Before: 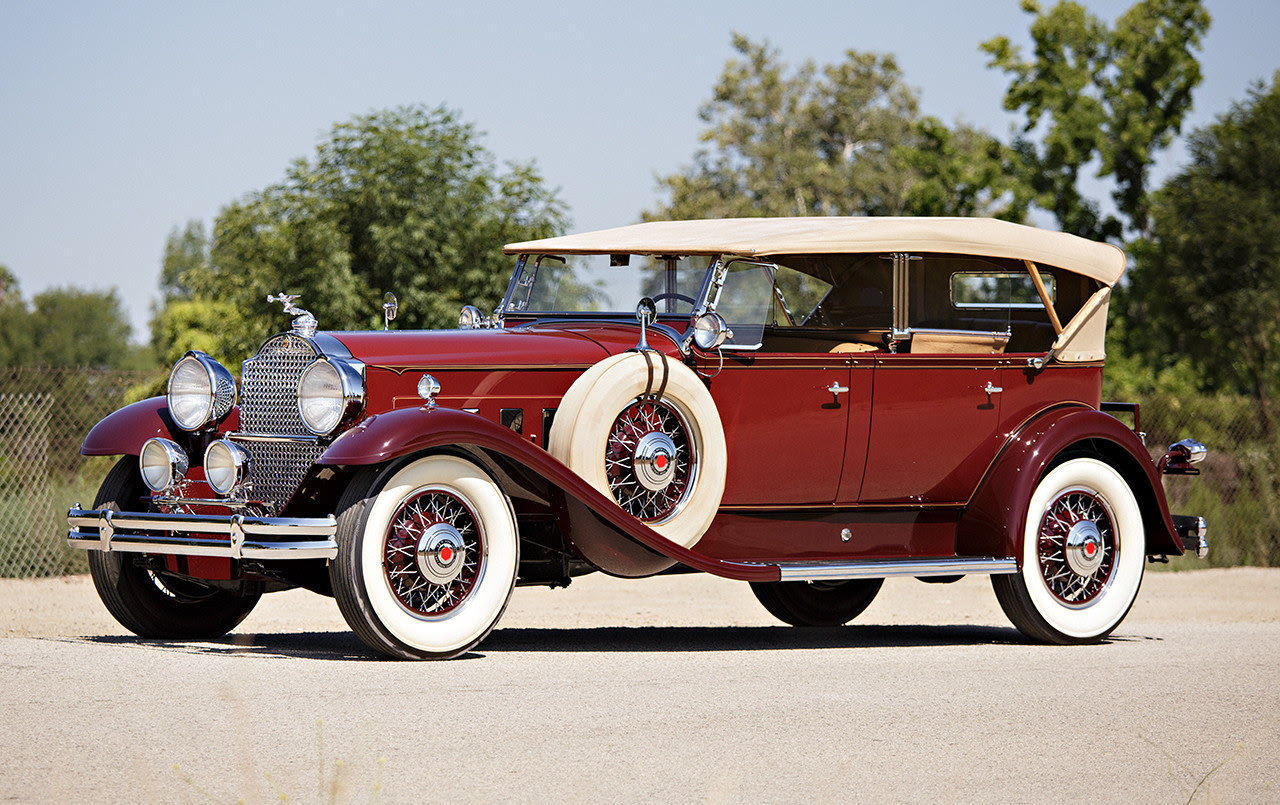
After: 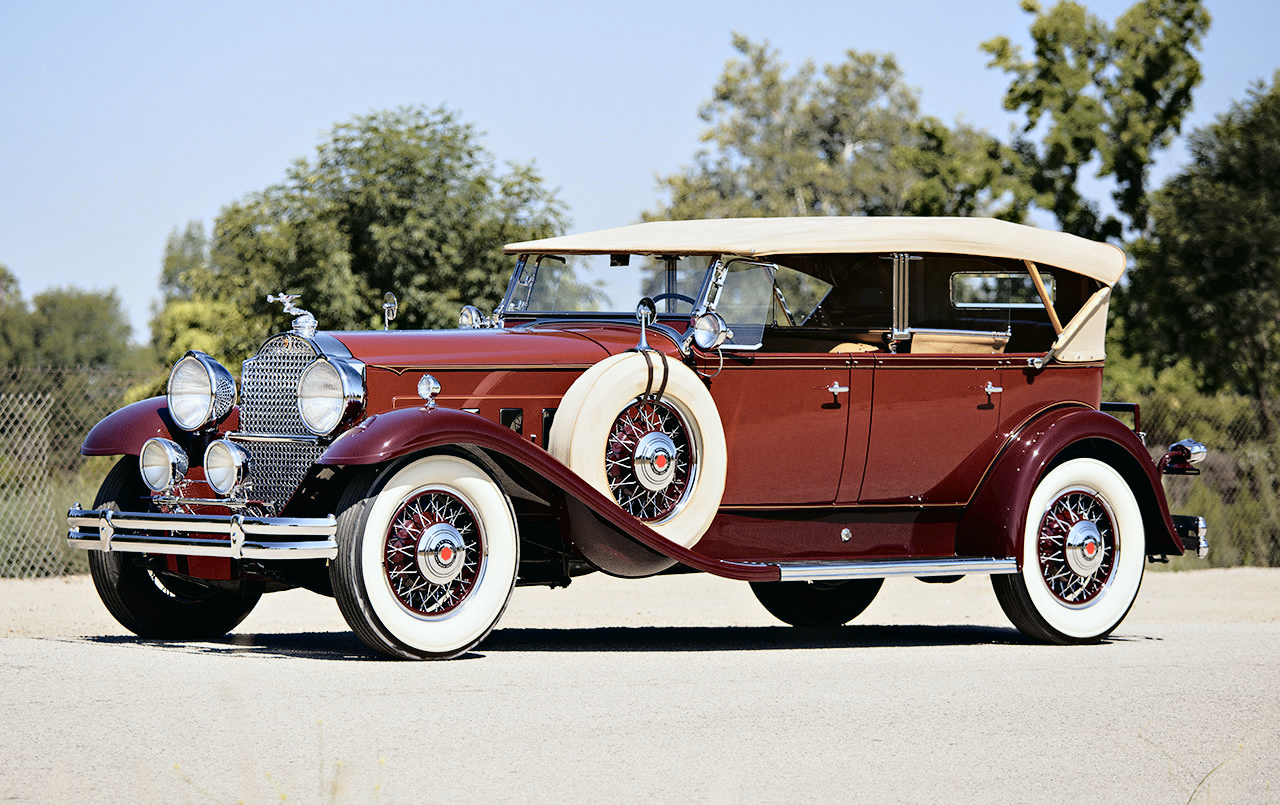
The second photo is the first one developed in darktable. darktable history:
tone curve: curves: ch0 [(0.014, 0.013) (0.088, 0.043) (0.208, 0.176) (0.257, 0.267) (0.406, 0.483) (0.489, 0.556) (0.667, 0.73) (0.793, 0.851) (0.994, 0.974)]; ch1 [(0, 0) (0.161, 0.092) (0.35, 0.33) (0.392, 0.392) (0.457, 0.467) (0.505, 0.497) (0.537, 0.518) (0.553, 0.53) (0.58, 0.567) (0.739, 0.697) (1, 1)]; ch2 [(0, 0) (0.346, 0.362) (0.448, 0.419) (0.502, 0.499) (0.533, 0.517) (0.556, 0.533) (0.629, 0.619) (0.717, 0.678) (1, 1)], color space Lab, independent channels, preserve colors none
tone equalizer: smoothing 1
